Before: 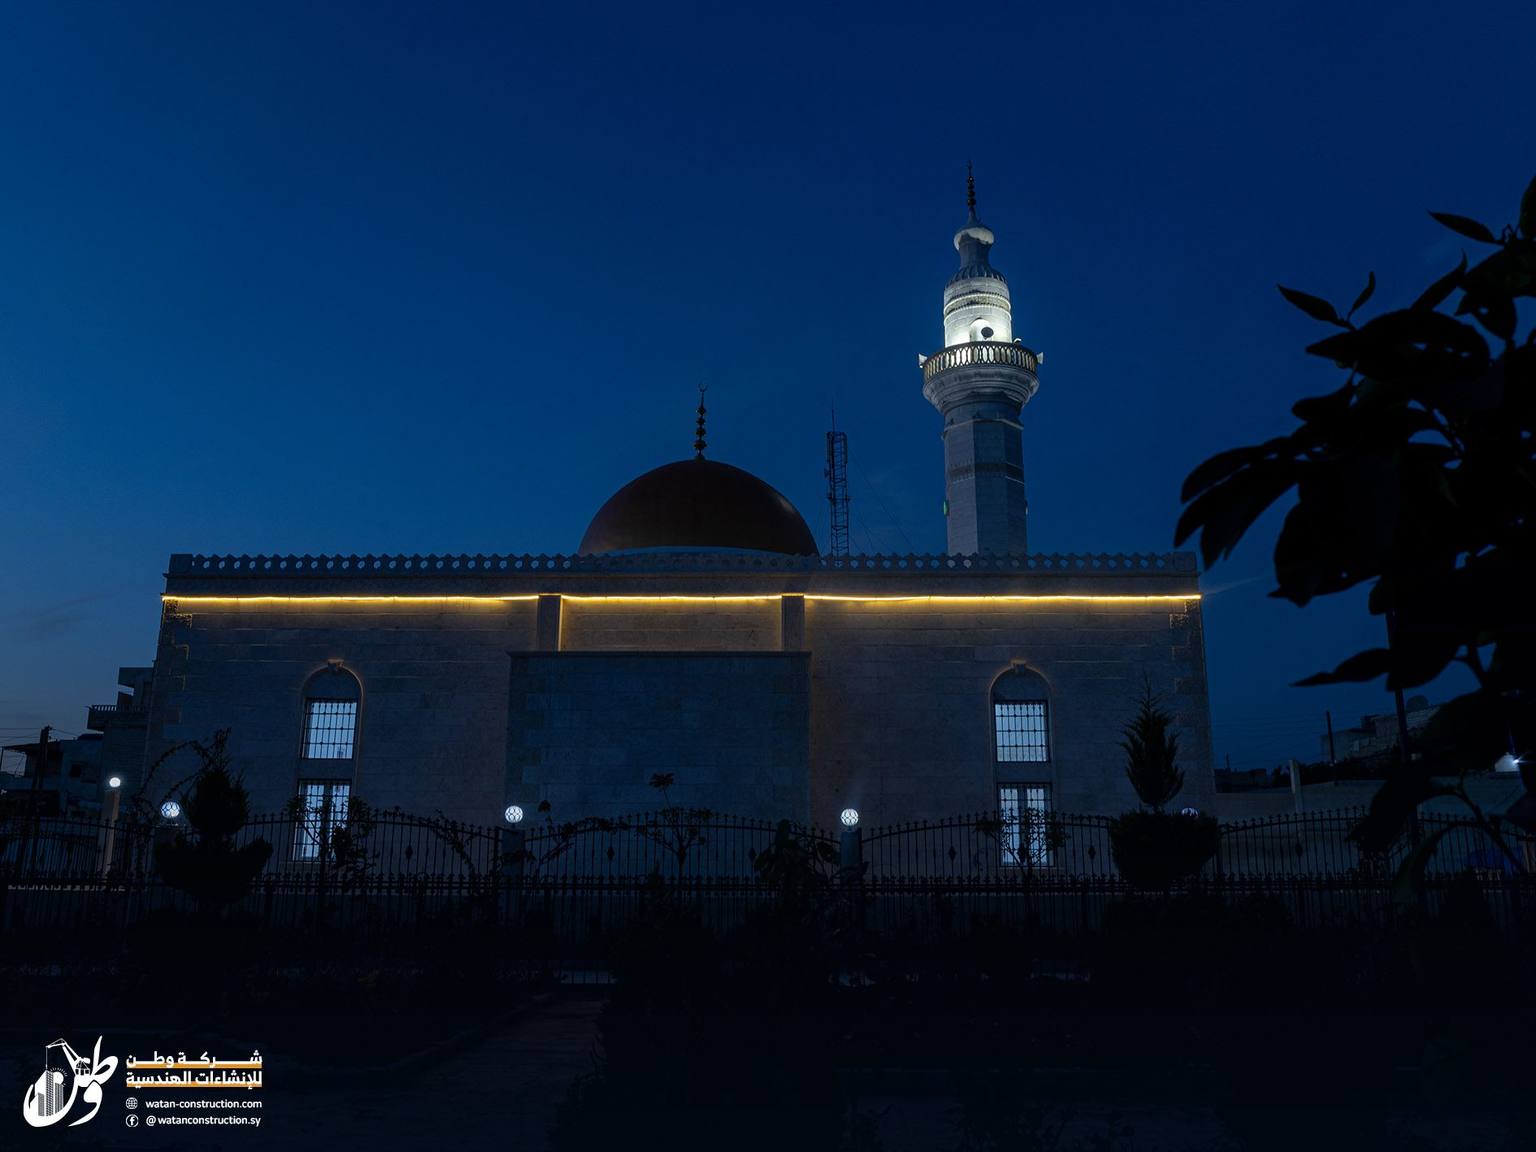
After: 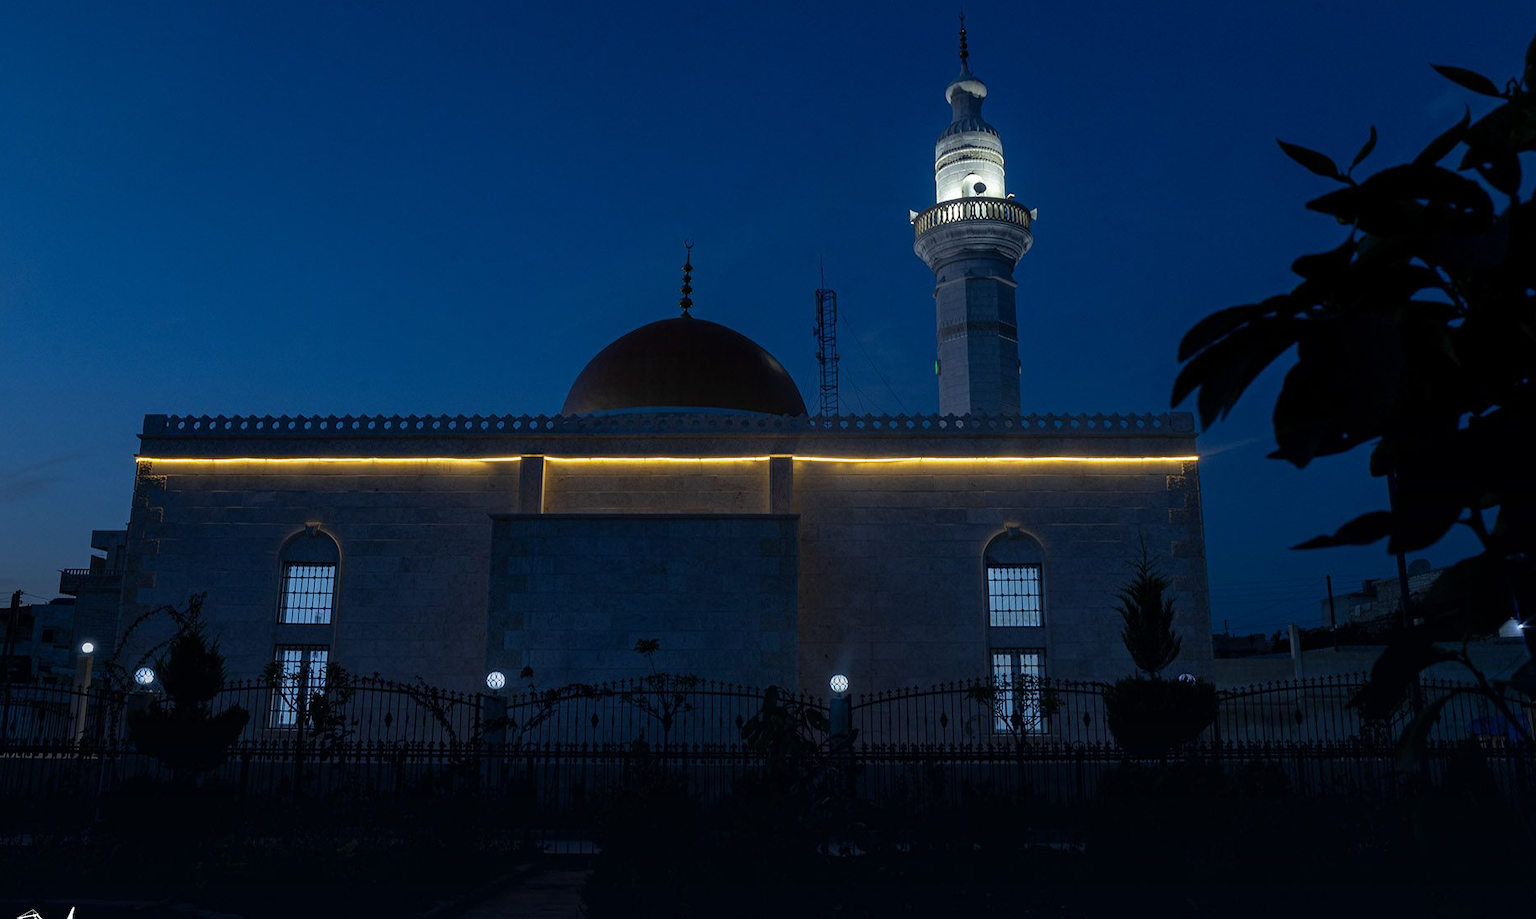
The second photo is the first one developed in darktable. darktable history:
crop and rotate: left 1.913%, top 12.975%, right 0.282%, bottom 8.939%
